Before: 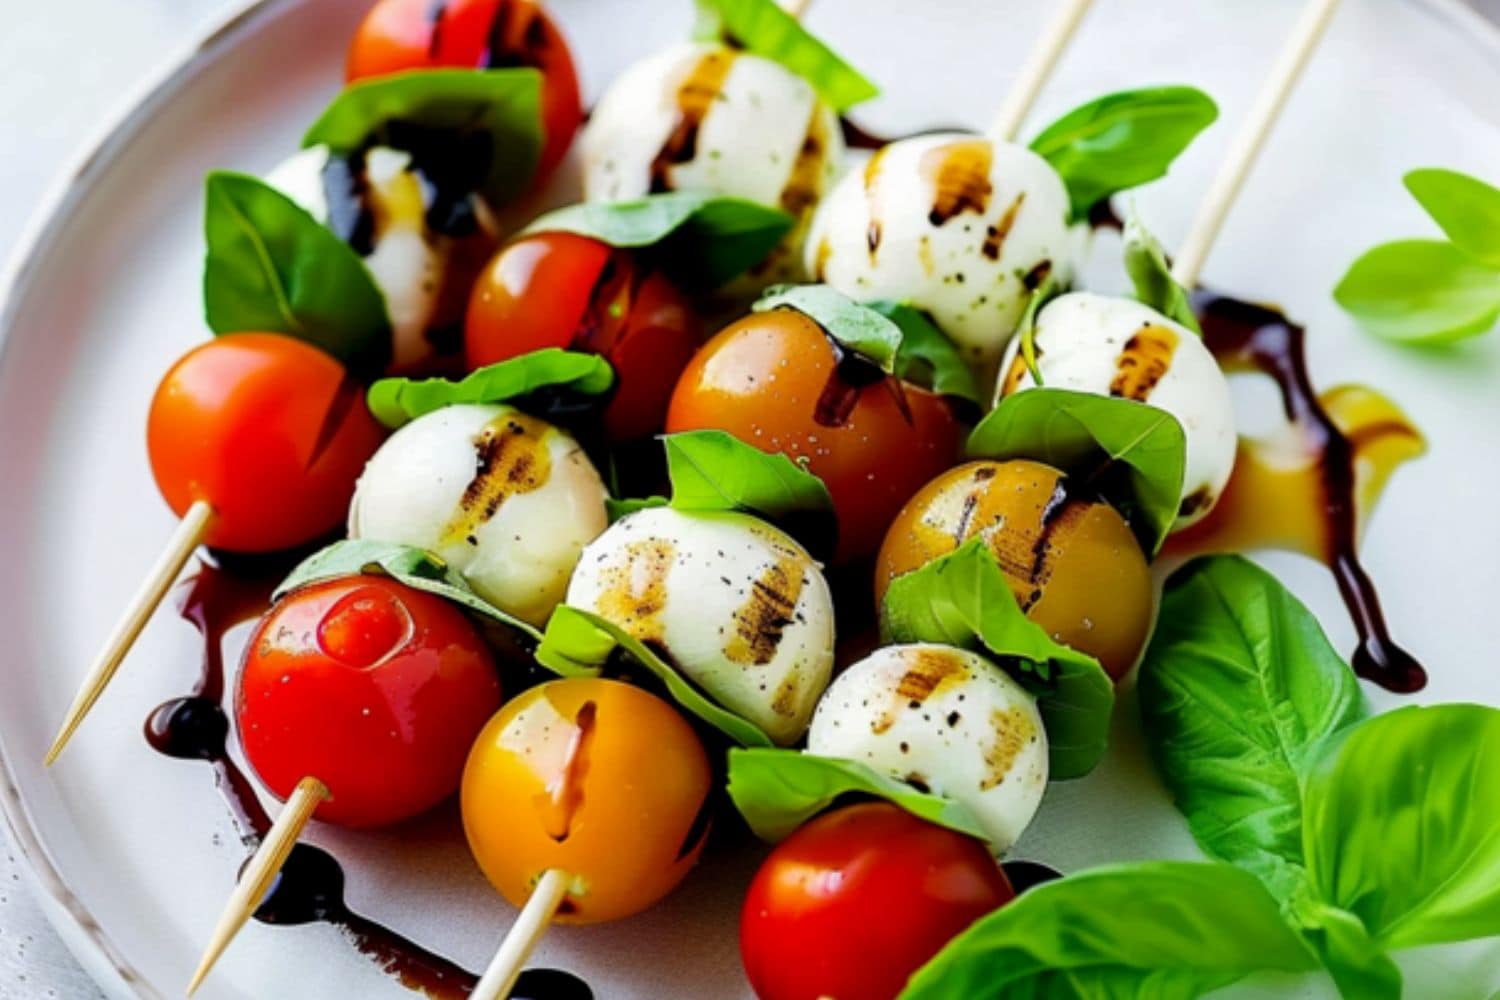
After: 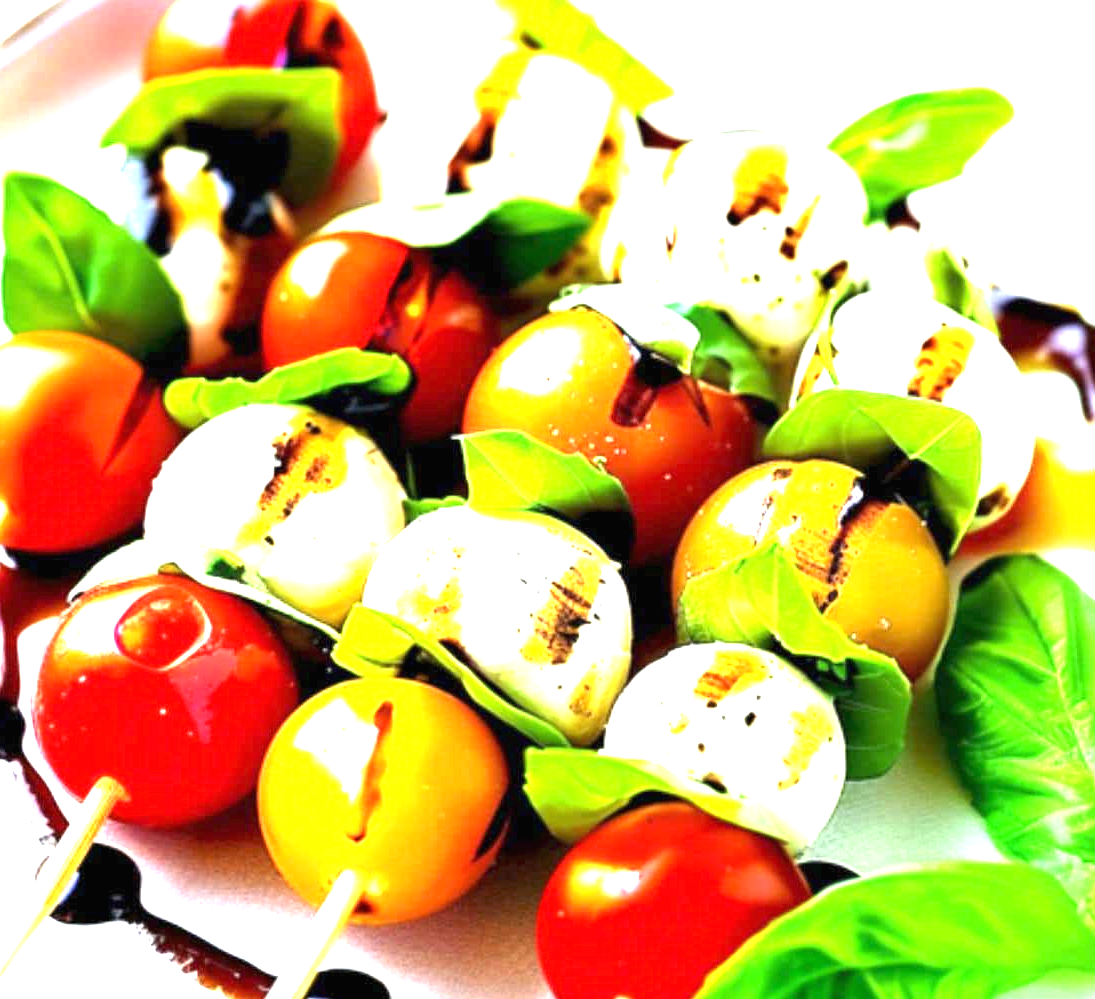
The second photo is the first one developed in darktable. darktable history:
exposure: black level correction 0, exposure 2.293 EV, compensate highlight preservation false
crop: left 13.536%, top 0%, right 13.426%
